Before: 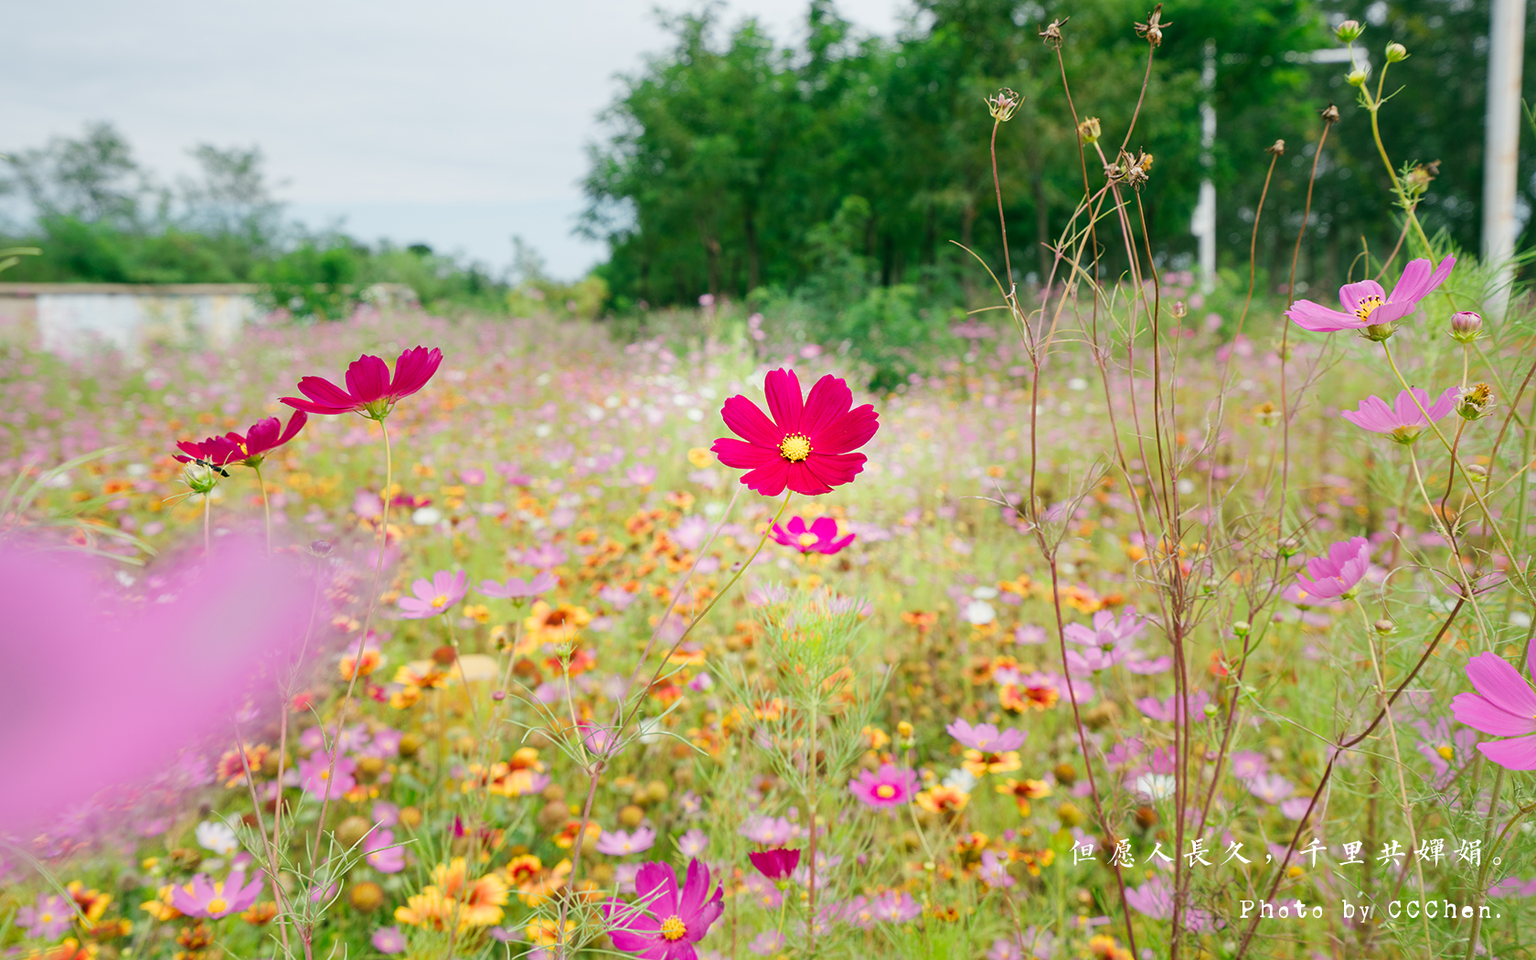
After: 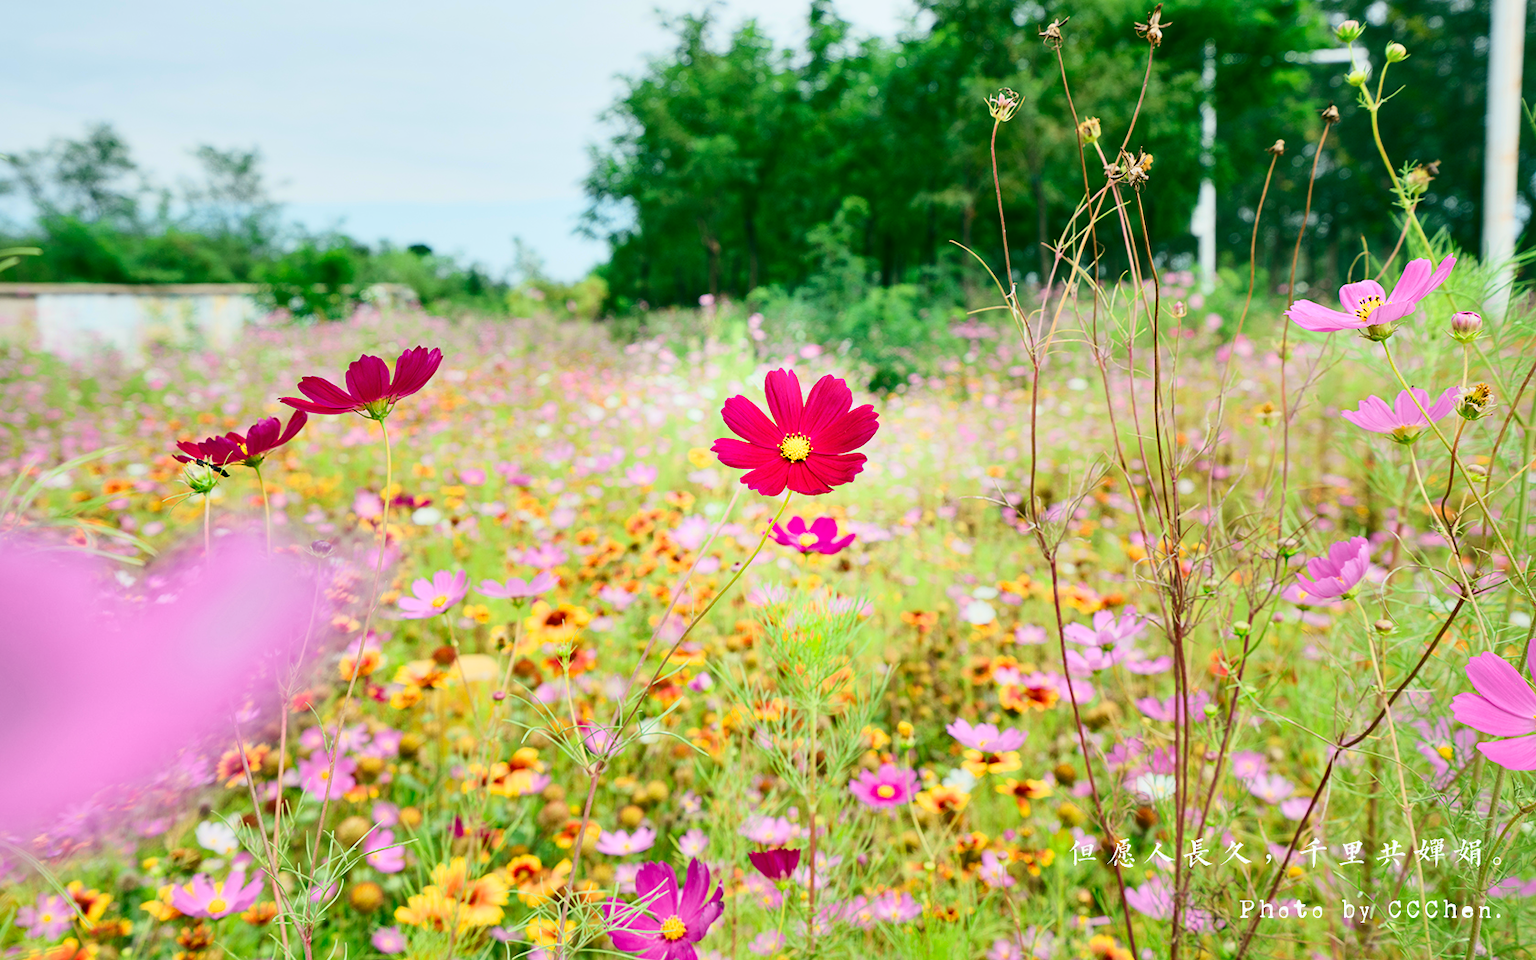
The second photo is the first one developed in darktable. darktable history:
shadows and highlights: shadows 12, white point adjustment 1.2, soften with gaussian
tone curve: curves: ch0 [(0, 0) (0.114, 0.083) (0.303, 0.285) (0.447, 0.51) (0.602, 0.697) (0.772, 0.866) (0.999, 0.978)]; ch1 [(0, 0) (0.389, 0.352) (0.458, 0.433) (0.486, 0.474) (0.509, 0.505) (0.535, 0.528) (0.57, 0.579) (0.696, 0.706) (1, 1)]; ch2 [(0, 0) (0.369, 0.388) (0.449, 0.431) (0.501, 0.5) (0.528, 0.527) (0.589, 0.608) (0.697, 0.721) (1, 1)], color space Lab, independent channels, preserve colors none
